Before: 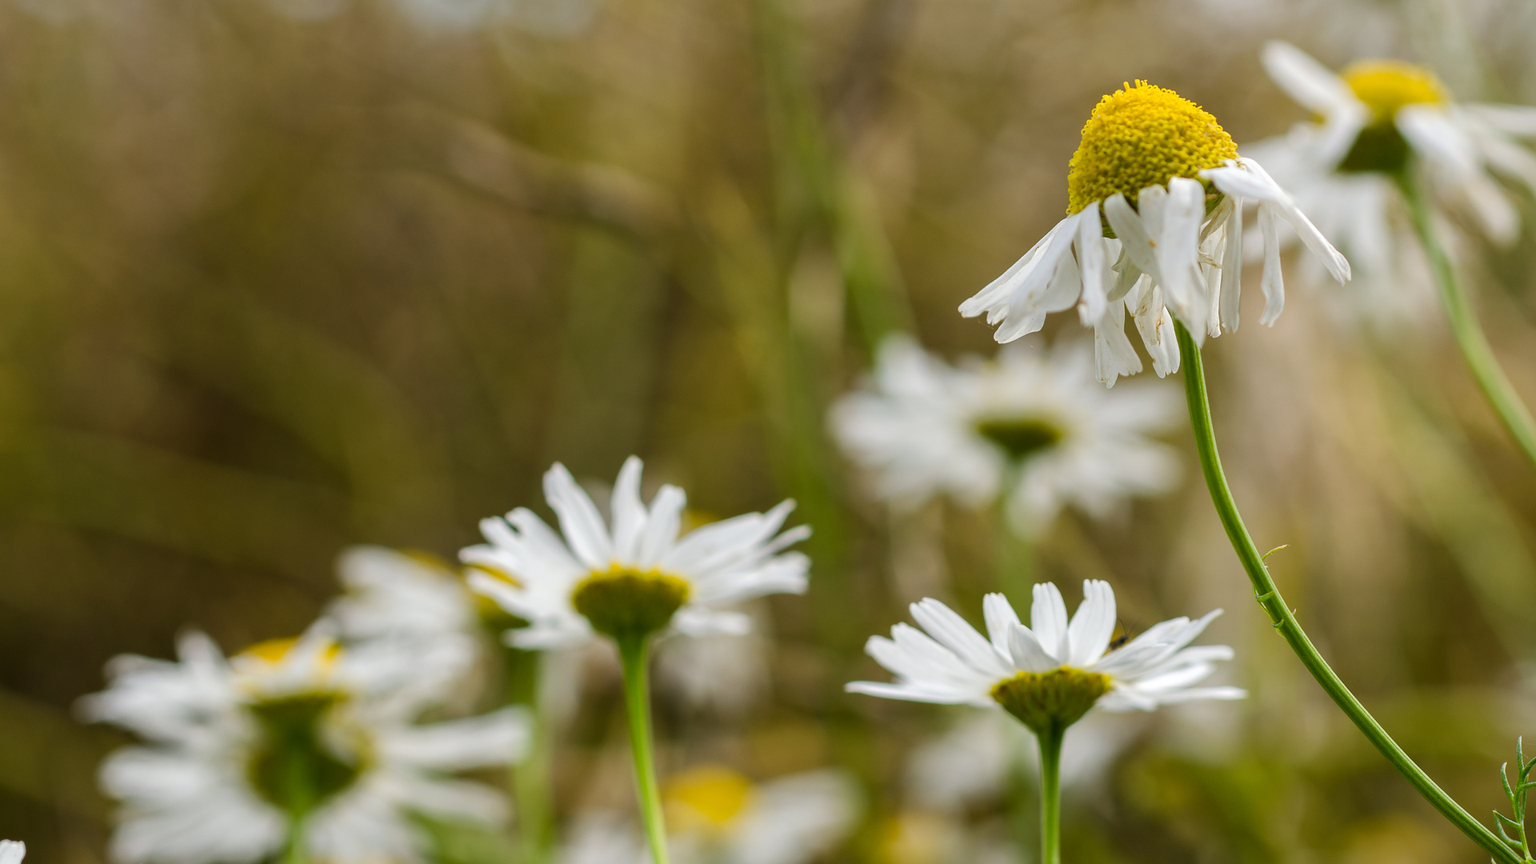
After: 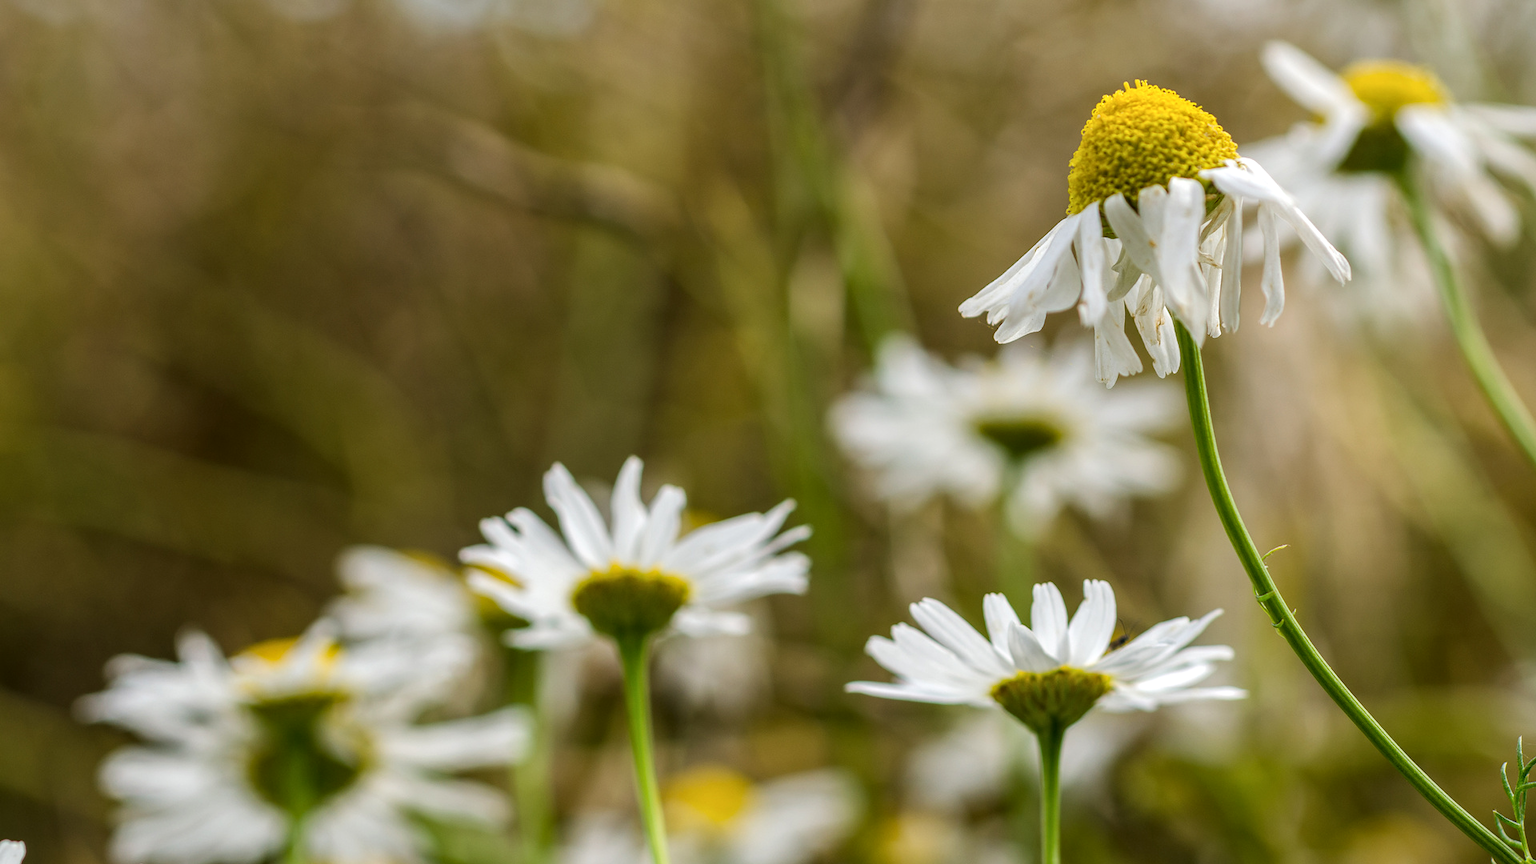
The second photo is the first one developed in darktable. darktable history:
local contrast: on, module defaults
velvia: strength 6.27%
